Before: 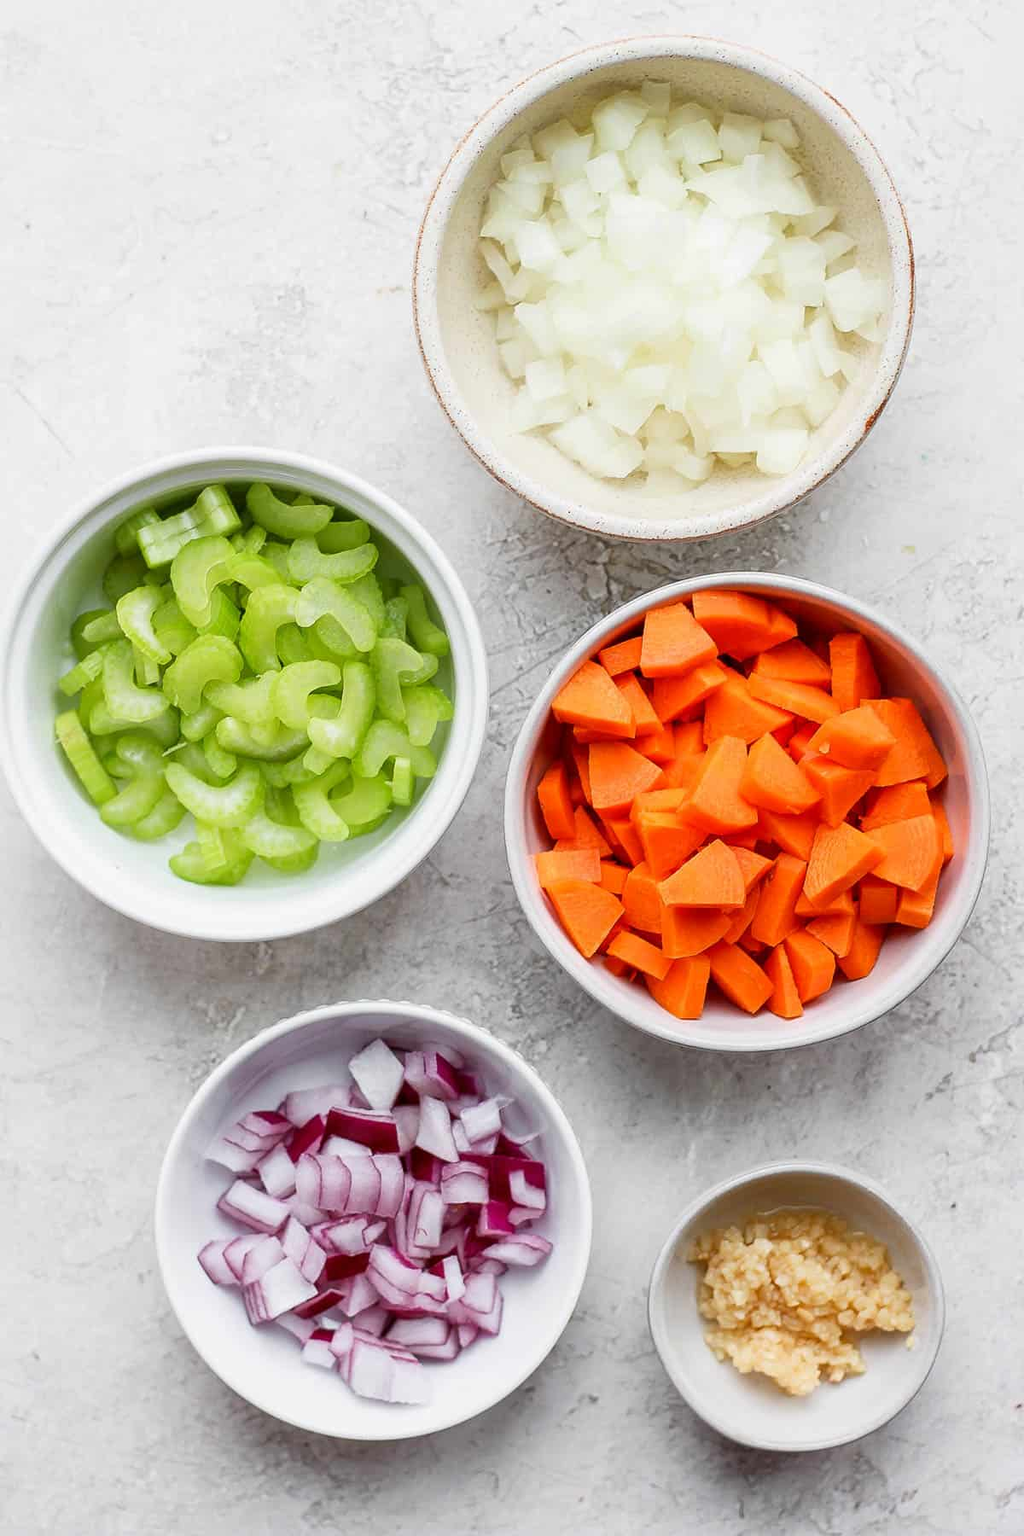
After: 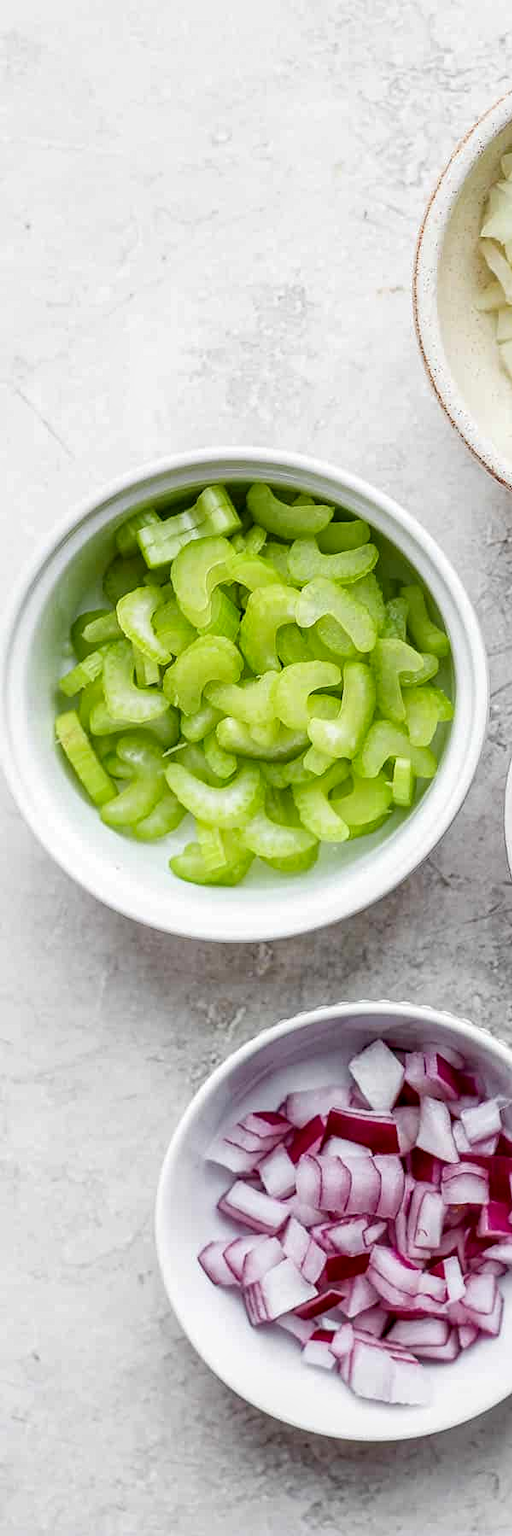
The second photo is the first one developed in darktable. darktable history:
haze removal: compatibility mode true, adaptive false
local contrast: on, module defaults
crop and rotate: left 0.008%, top 0%, right 49.928%
